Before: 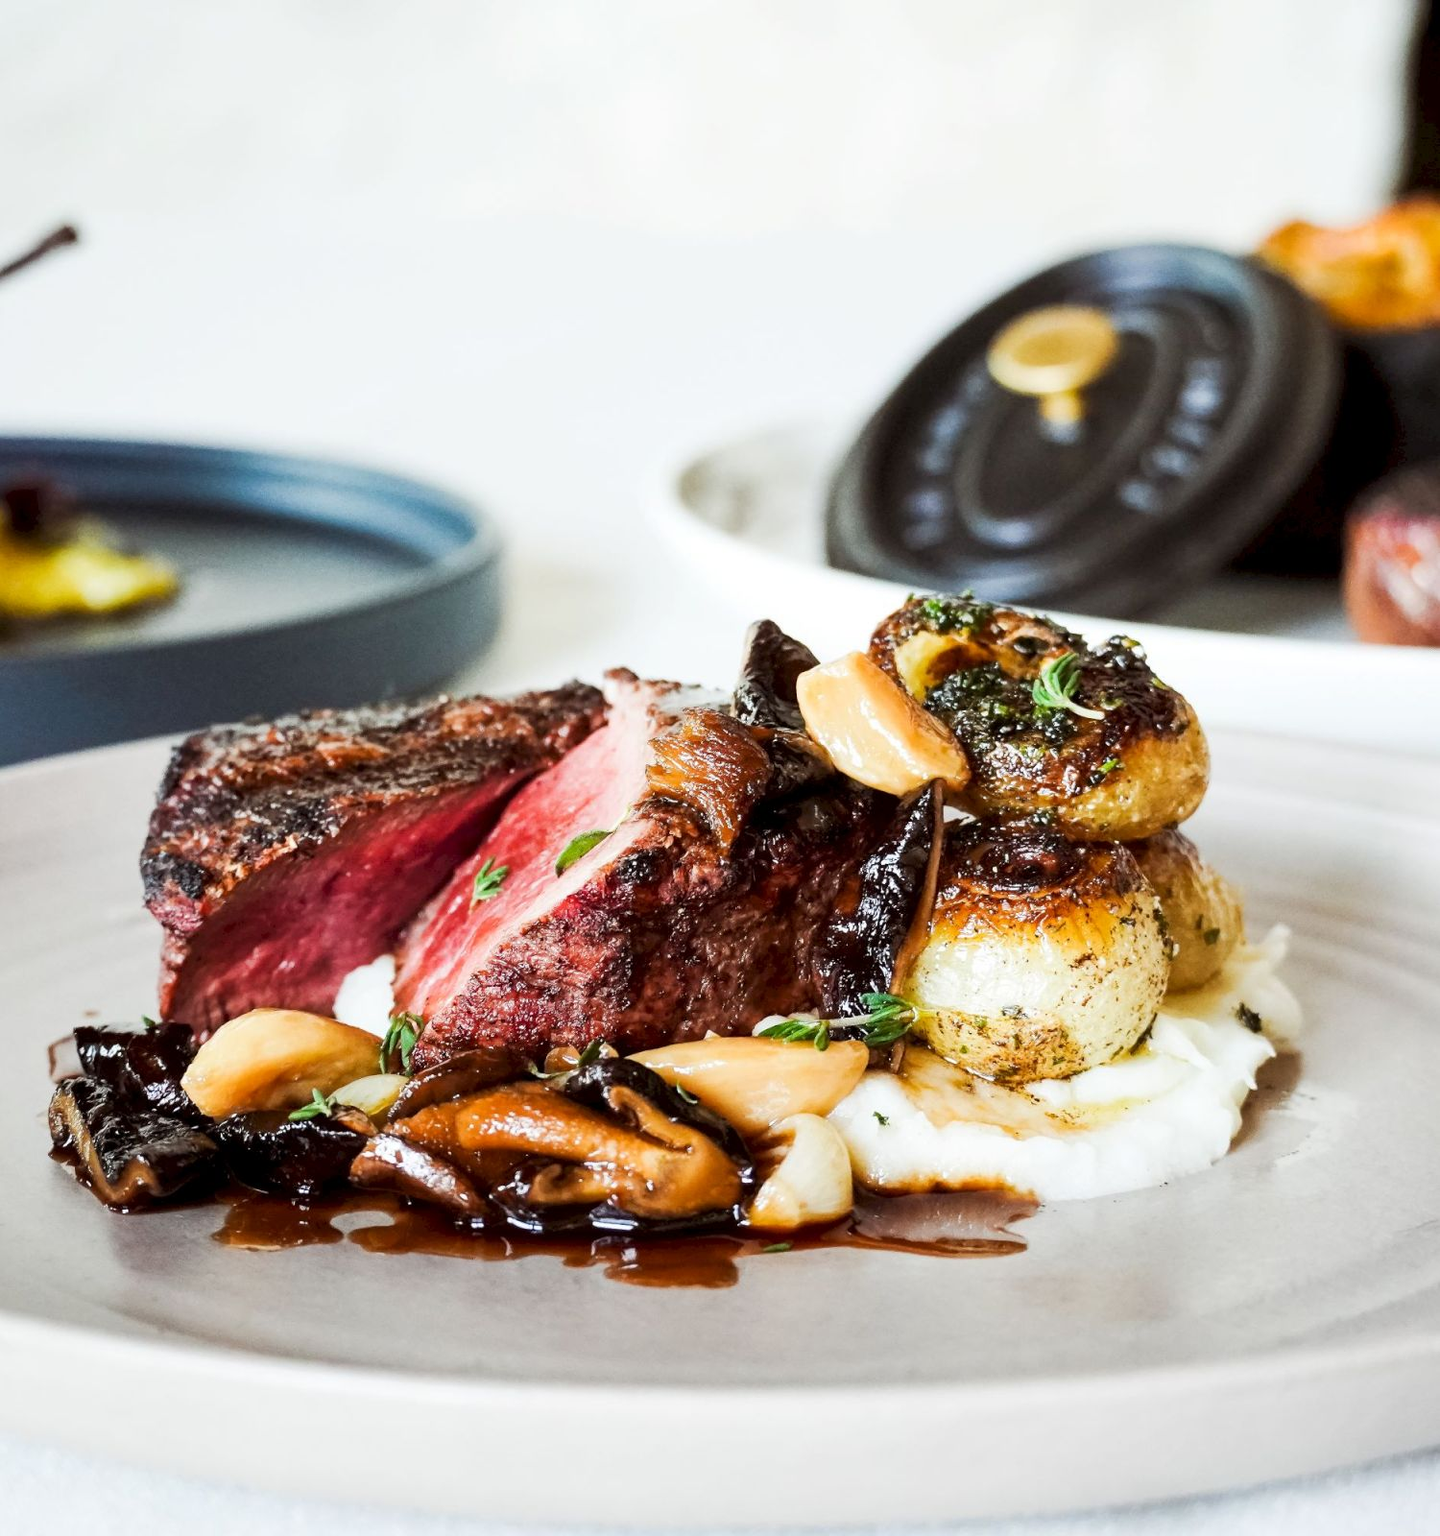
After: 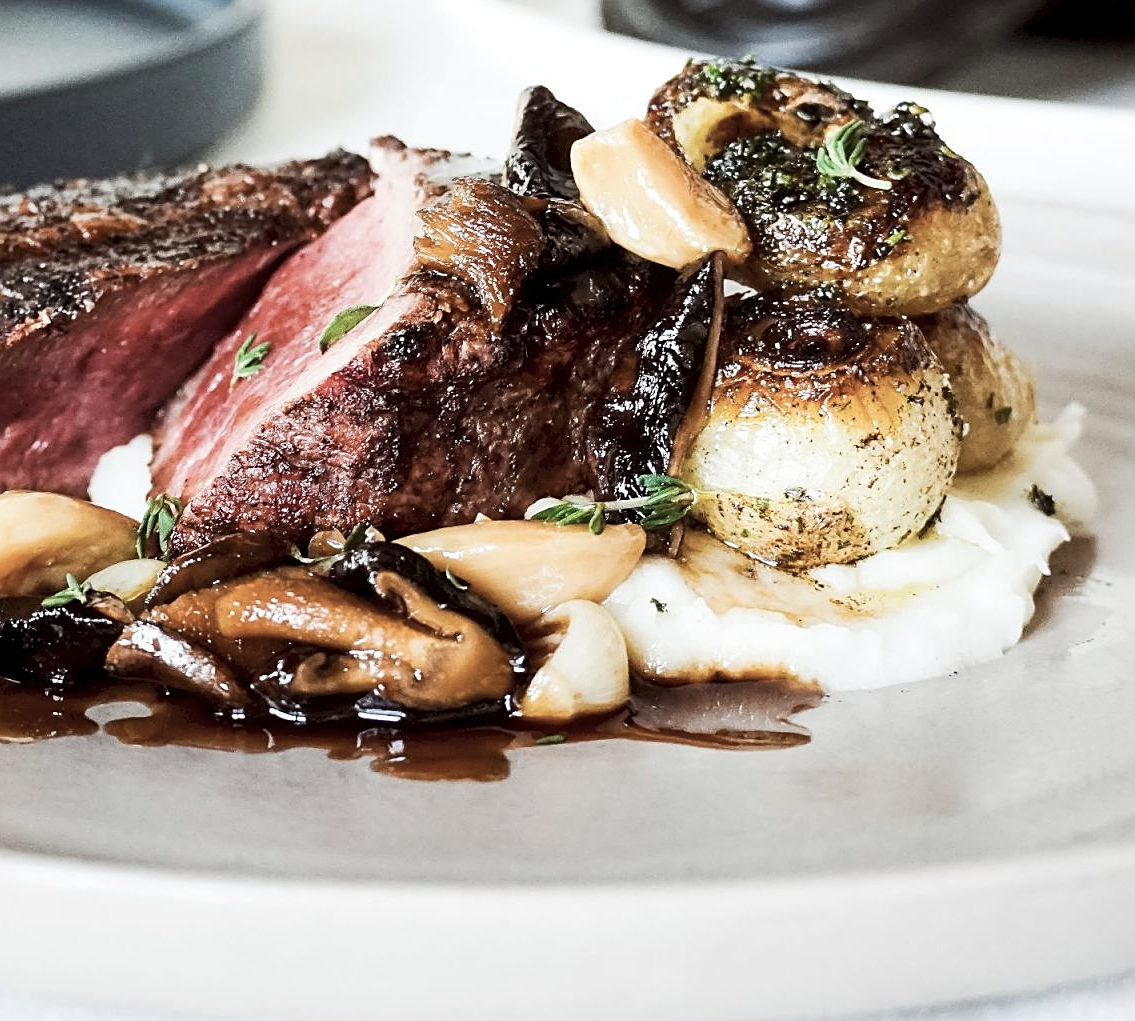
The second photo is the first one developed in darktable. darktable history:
white balance: emerald 1
crop and rotate: left 17.299%, top 35.115%, right 7.015%, bottom 1.024%
sharpen: on, module defaults
contrast brightness saturation: contrast 0.1, saturation -0.36
